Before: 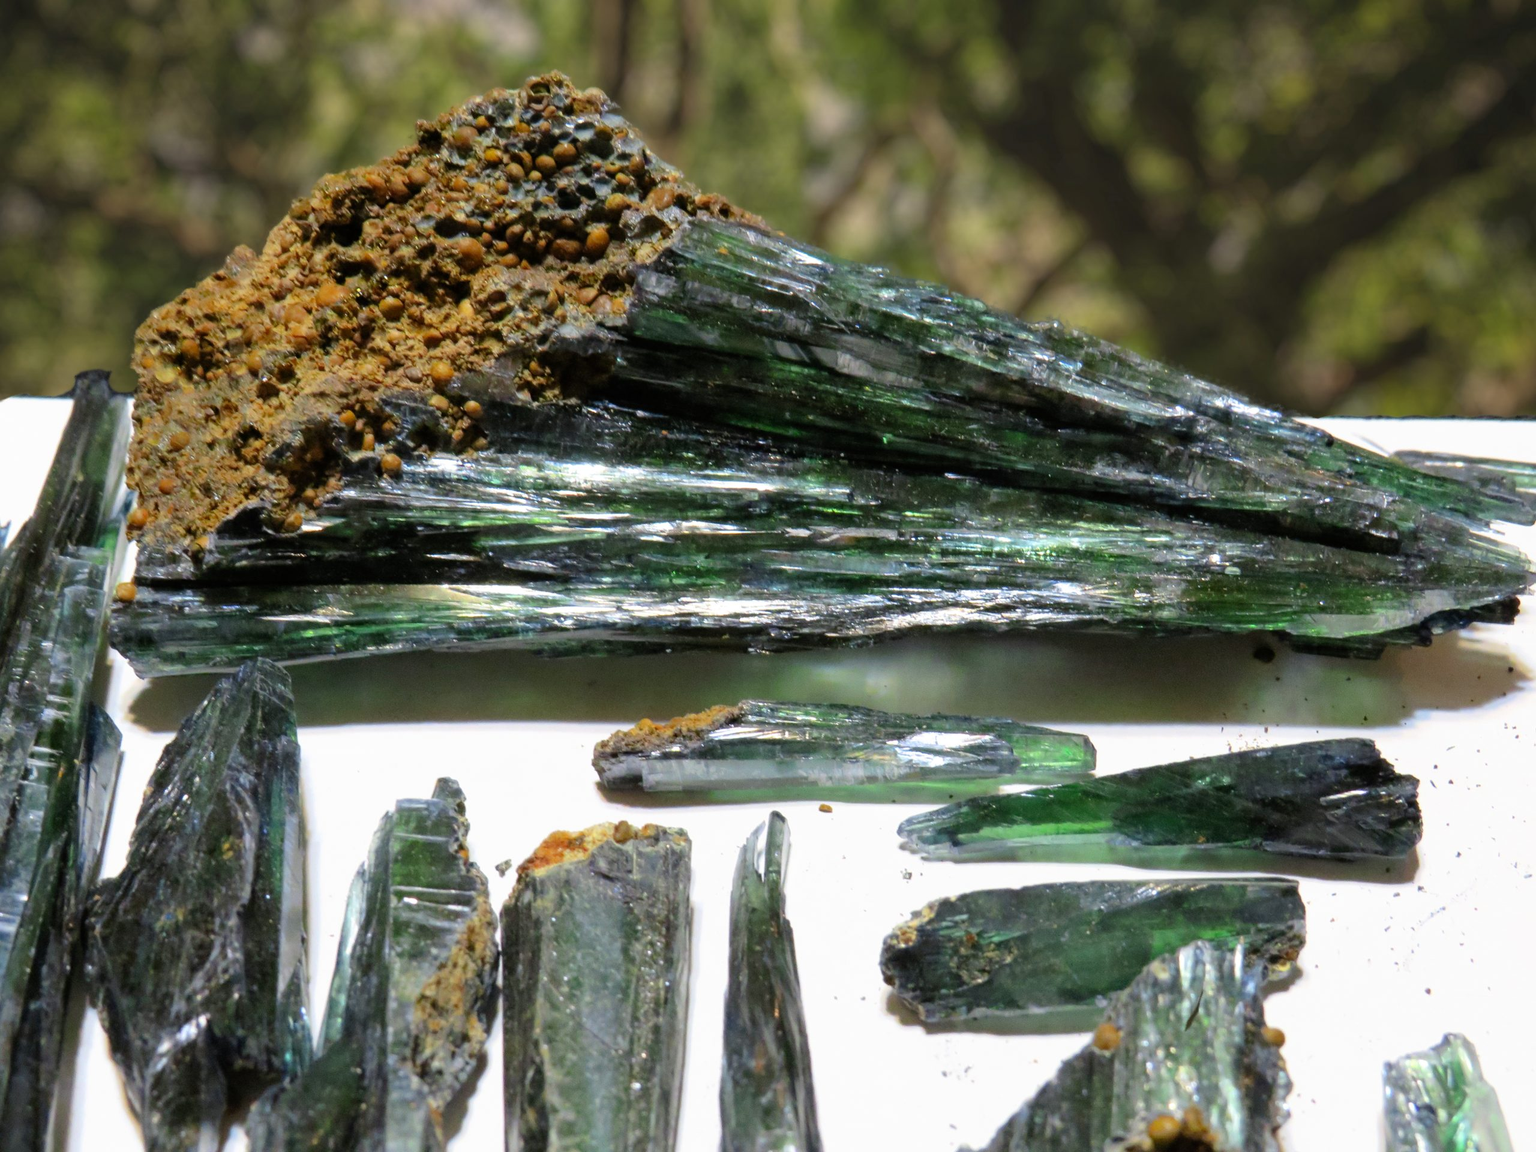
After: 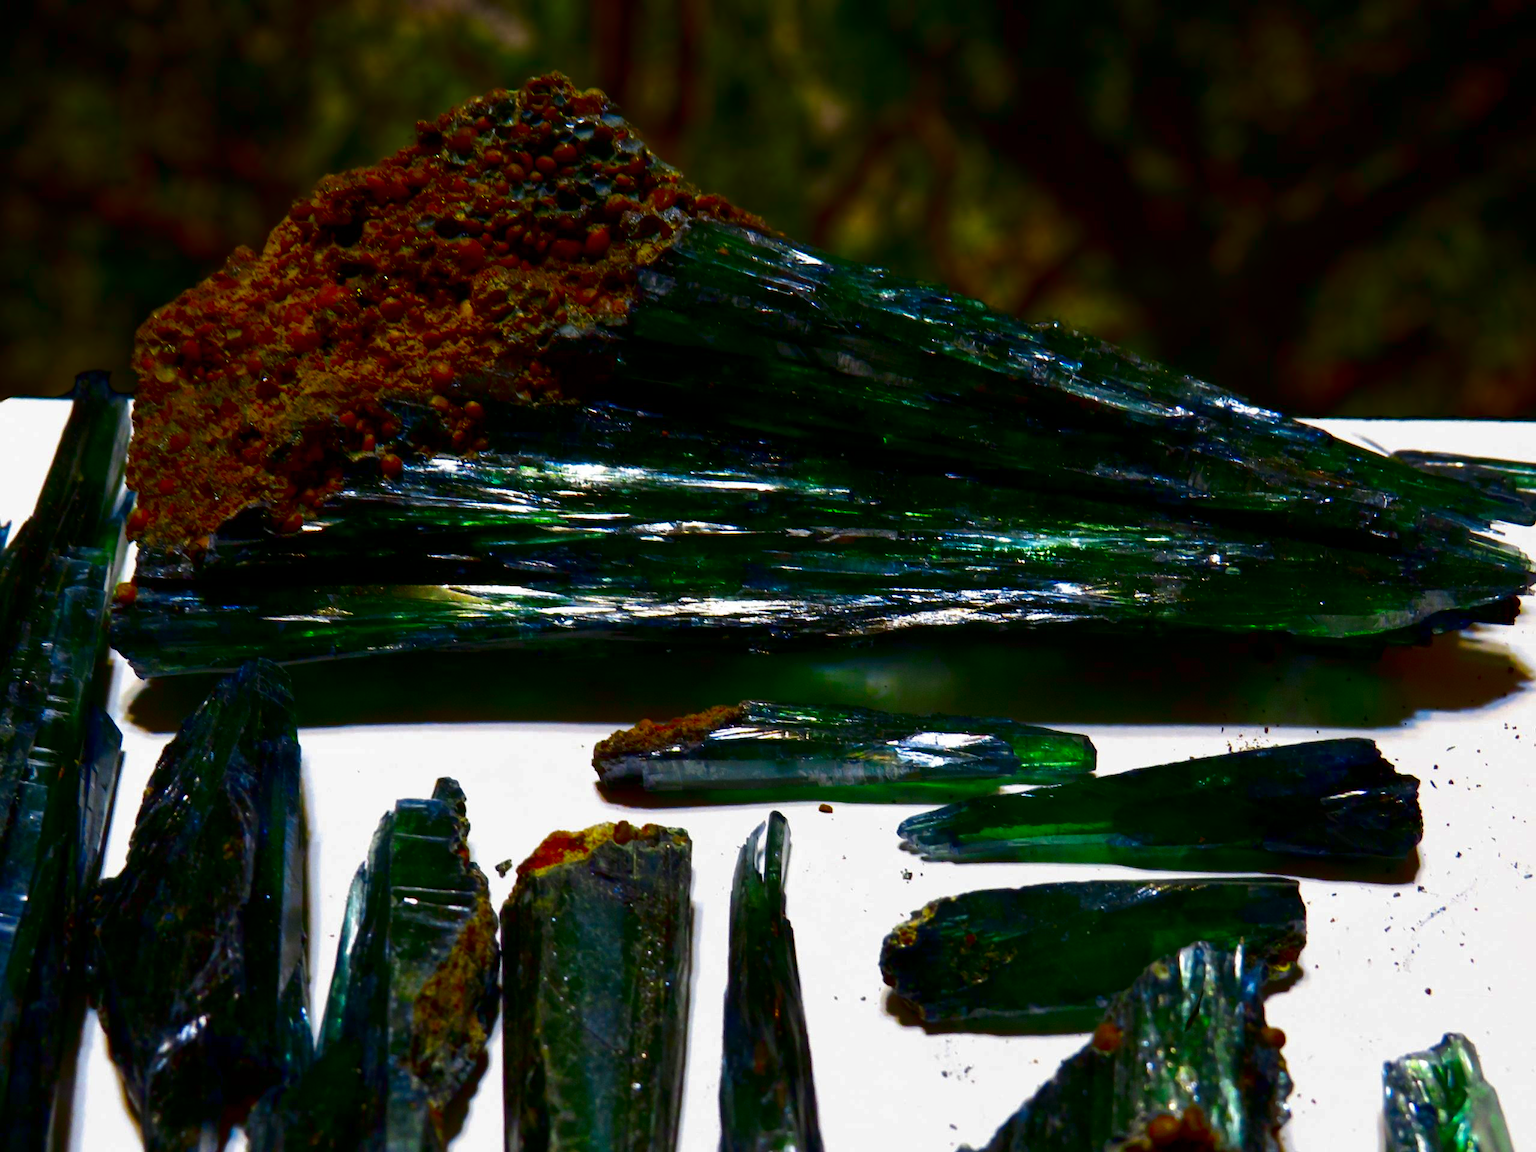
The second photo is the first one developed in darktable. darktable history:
contrast brightness saturation: brightness -1, saturation 1
